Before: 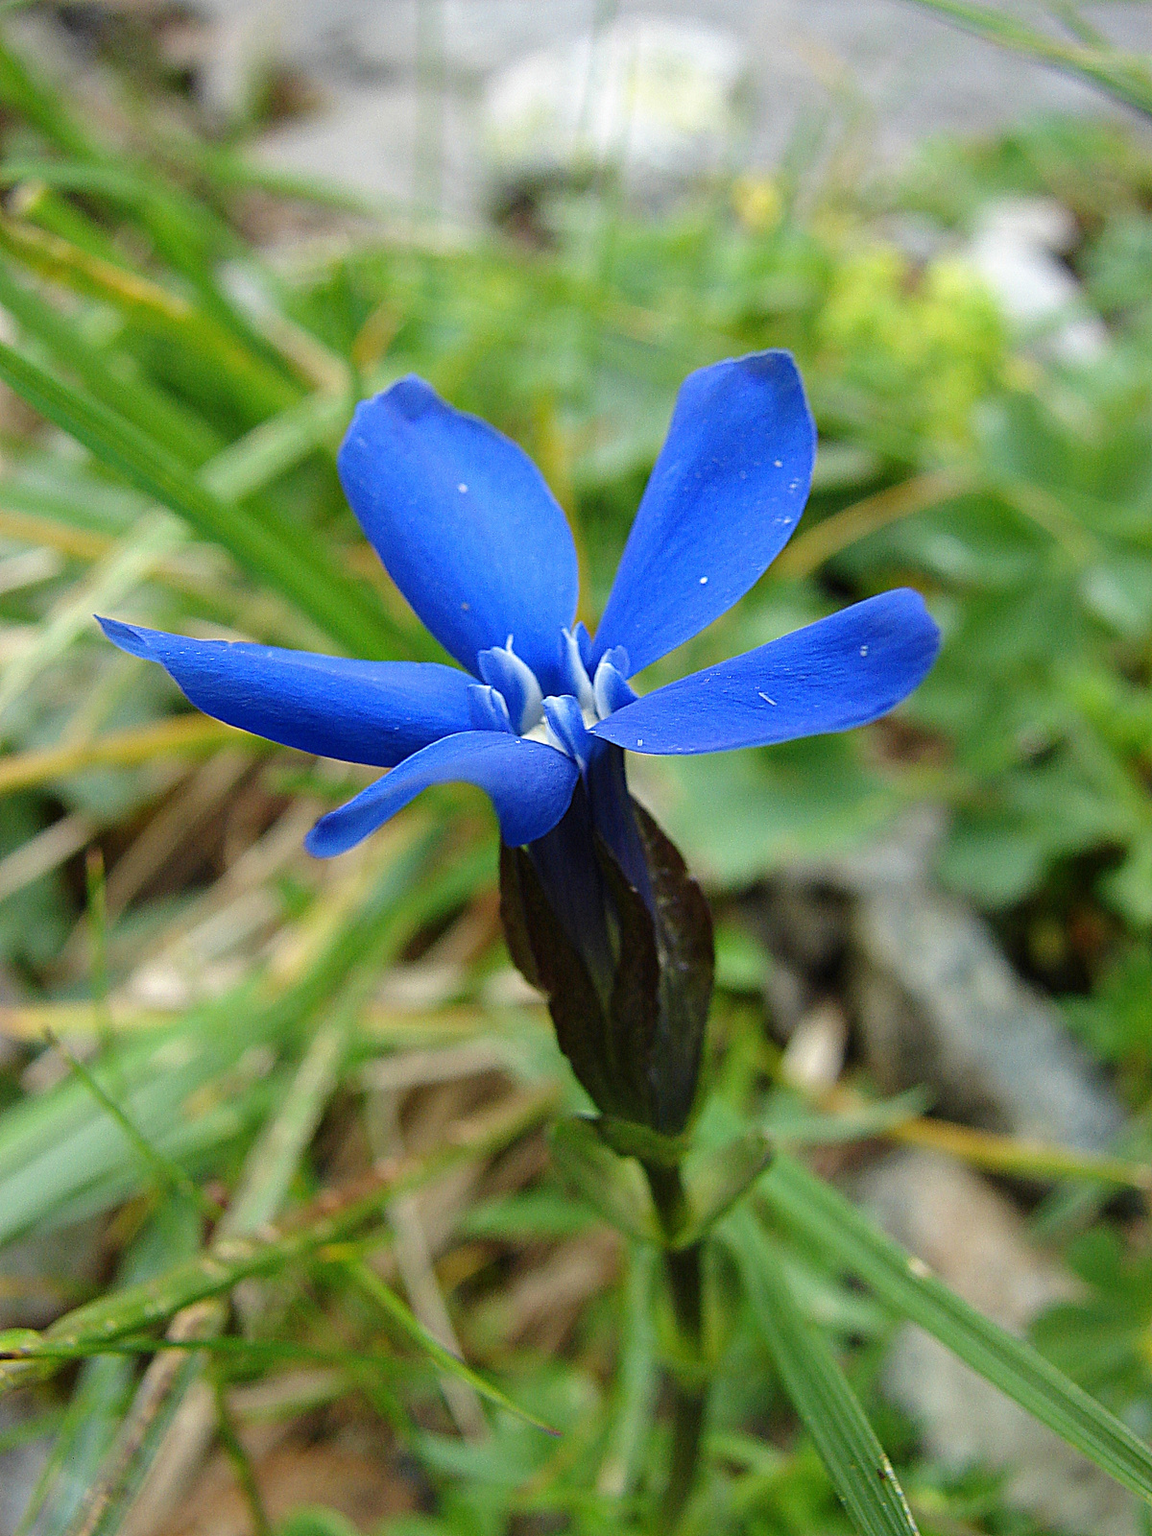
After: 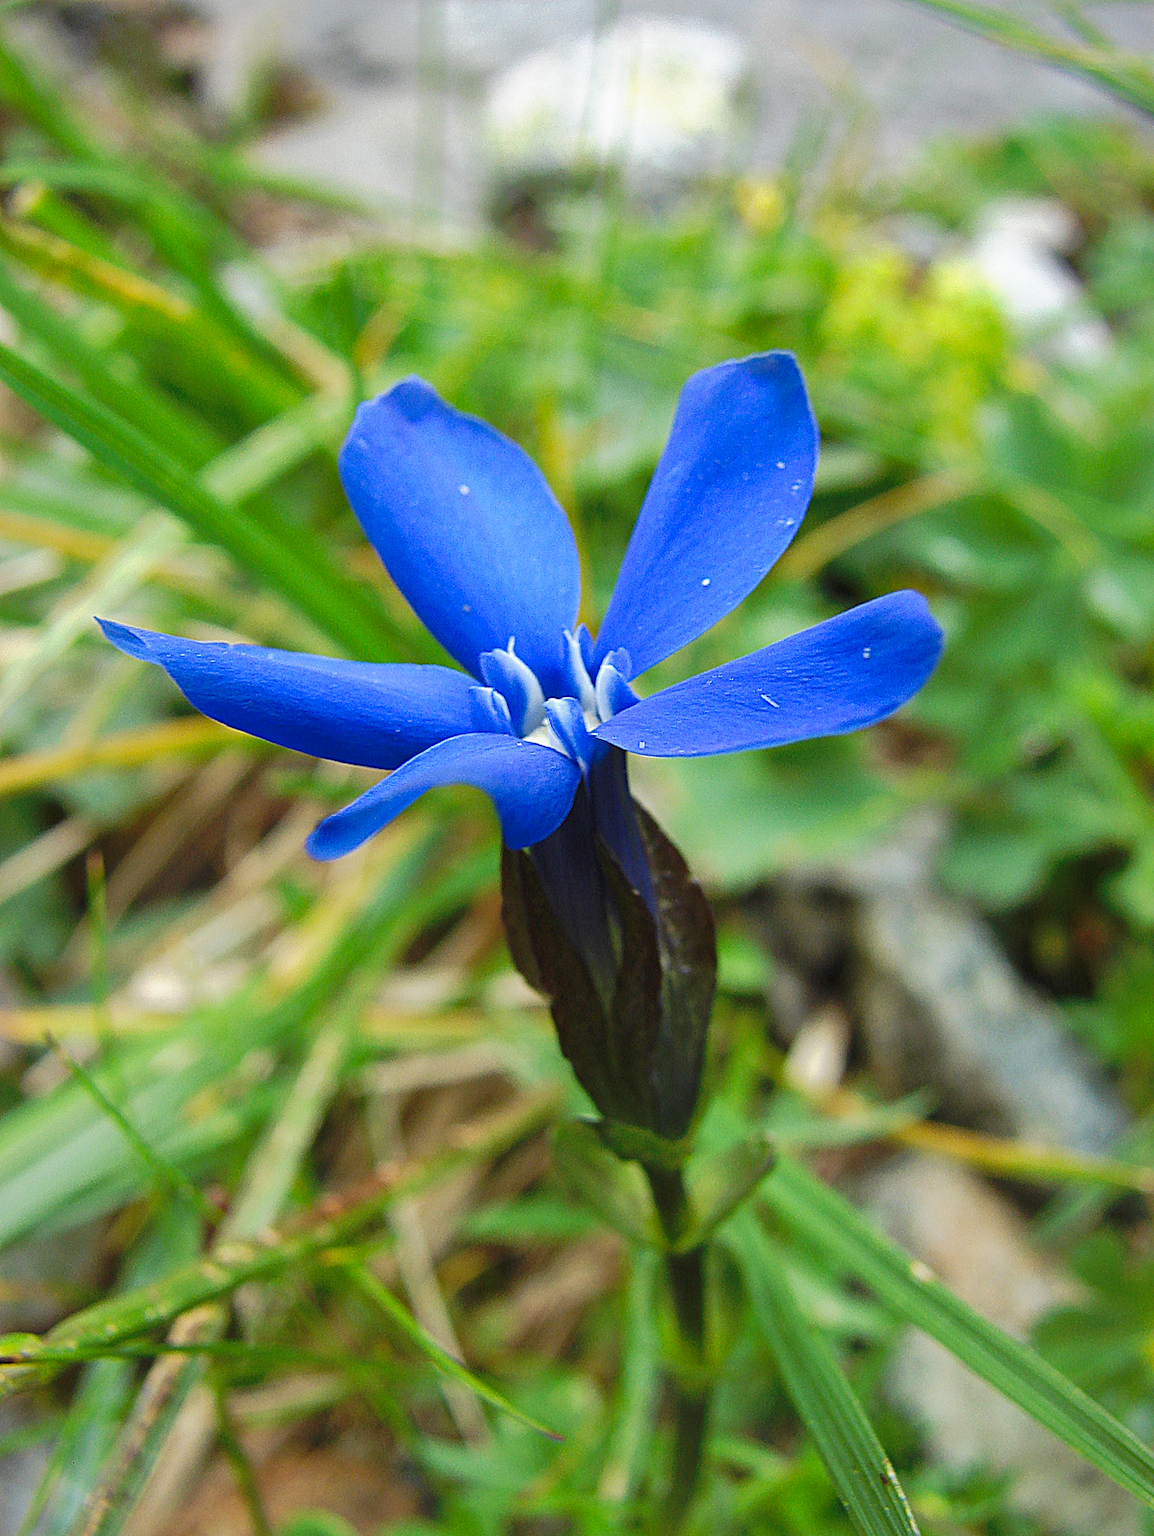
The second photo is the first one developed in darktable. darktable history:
crop: top 0.06%, bottom 0.201%
exposure: compensate highlight preservation false
tone curve: curves: ch0 [(0, 0) (0.003, 0.009) (0.011, 0.019) (0.025, 0.034) (0.044, 0.057) (0.069, 0.082) (0.1, 0.104) (0.136, 0.131) (0.177, 0.165) (0.224, 0.212) (0.277, 0.279) (0.335, 0.342) (0.399, 0.401) (0.468, 0.477) (0.543, 0.572) (0.623, 0.675) (0.709, 0.772) (0.801, 0.85) (0.898, 0.942) (1, 1)], preserve colors none
shadows and highlights: on, module defaults
